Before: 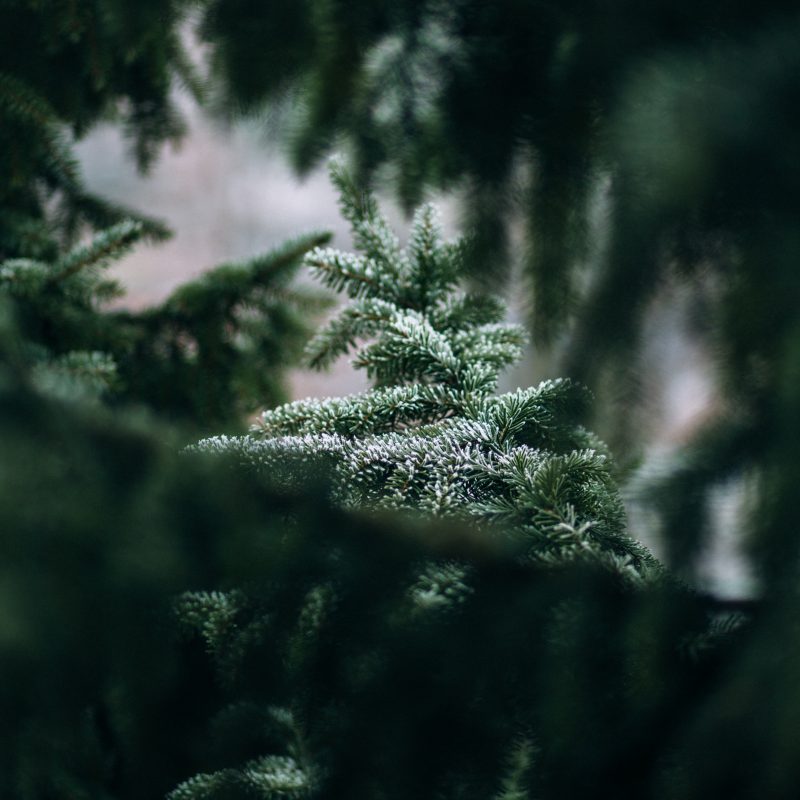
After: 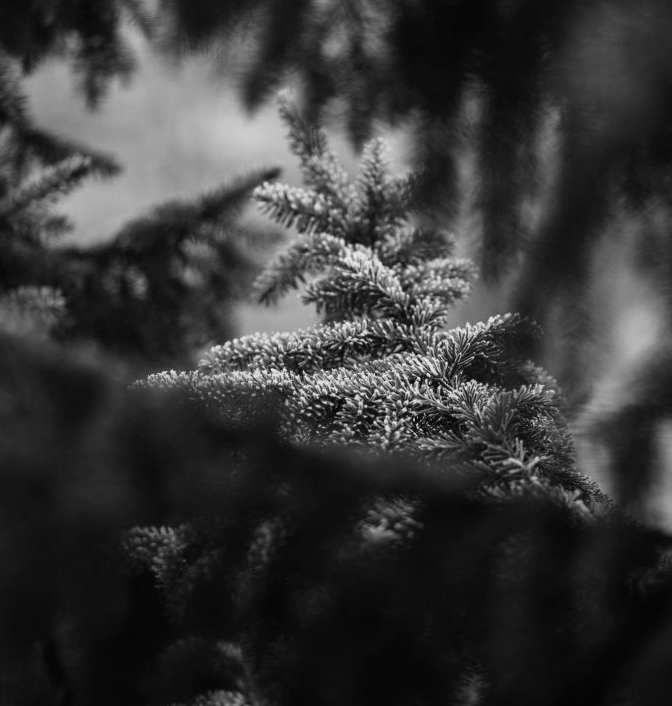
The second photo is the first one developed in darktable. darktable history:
monochrome: a -74.22, b 78.2
crop: left 6.446%, top 8.188%, right 9.538%, bottom 3.548%
color correction: highlights a* 4.02, highlights b* 4.98, shadows a* -7.55, shadows b* 4.98
